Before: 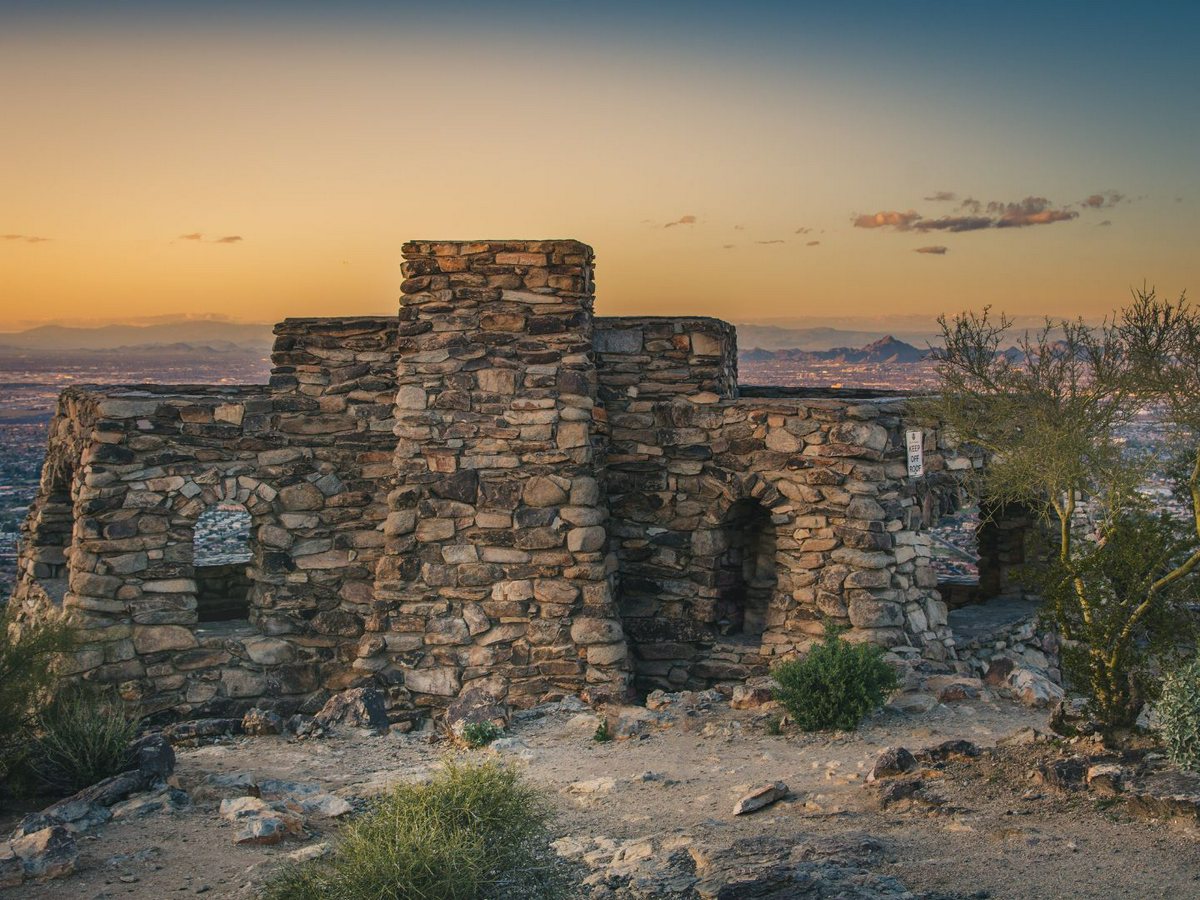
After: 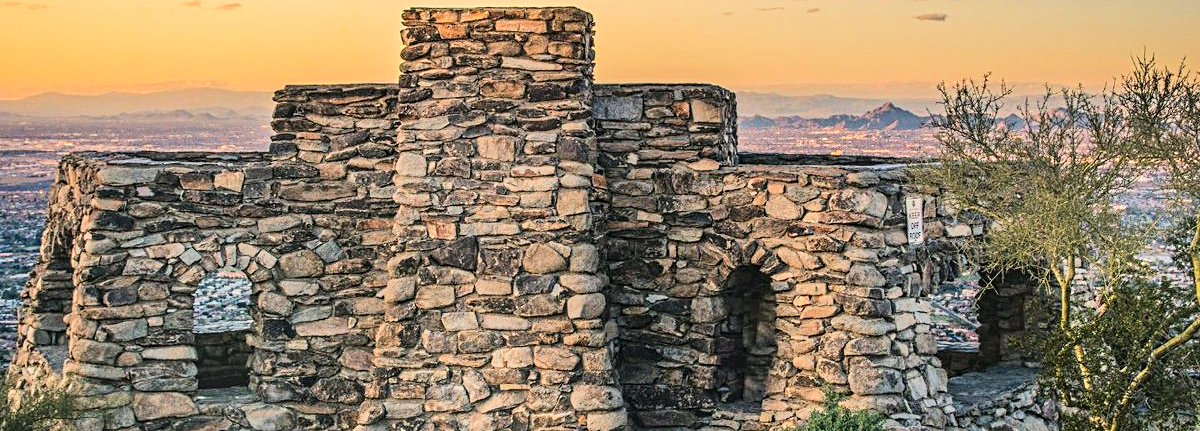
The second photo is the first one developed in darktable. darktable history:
crop and rotate: top 25.962%, bottom 26.132%
tone equalizer: -7 EV 0.16 EV, -6 EV 0.634 EV, -5 EV 1.17 EV, -4 EV 1.34 EV, -3 EV 1.13 EV, -2 EV 0.6 EV, -1 EV 0.168 EV, edges refinement/feathering 500, mask exposure compensation -1.57 EV, preserve details no
contrast equalizer: octaves 7, y [[0.5, 0.5, 0.5, 0.539, 0.64, 0.611], [0.5 ×6], [0.5 ×6], [0 ×6], [0 ×6]]
